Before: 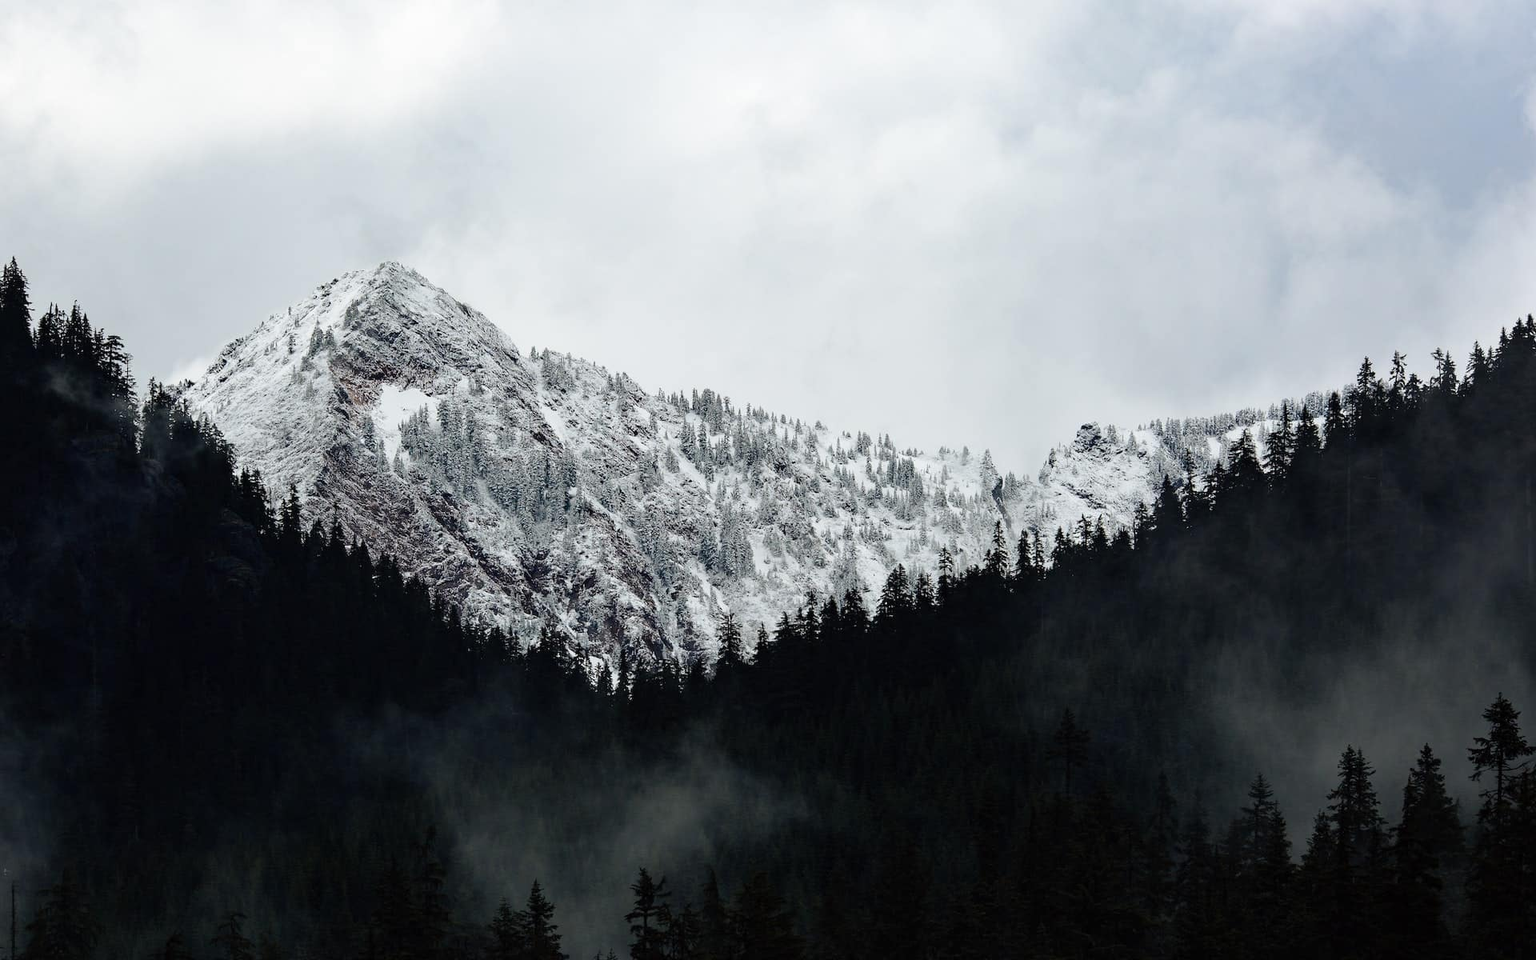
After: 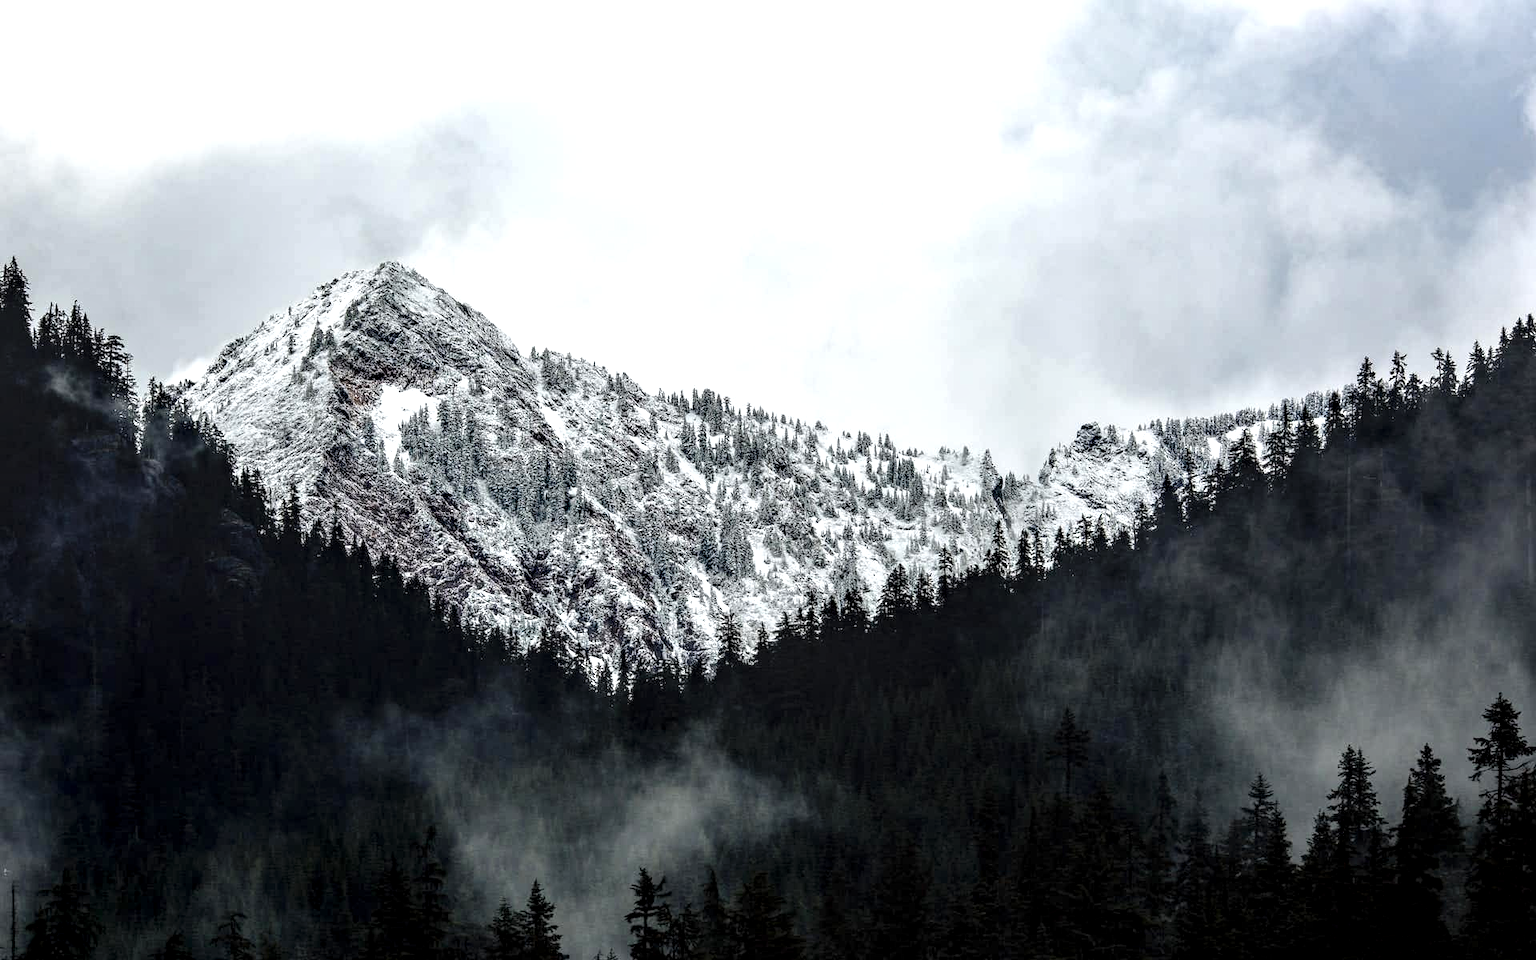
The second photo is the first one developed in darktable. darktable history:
exposure: black level correction 0.001, exposure 0.5 EV, compensate exposure bias true, compensate highlight preservation false
local contrast: highlights 12%, shadows 38%, detail 183%, midtone range 0.471
